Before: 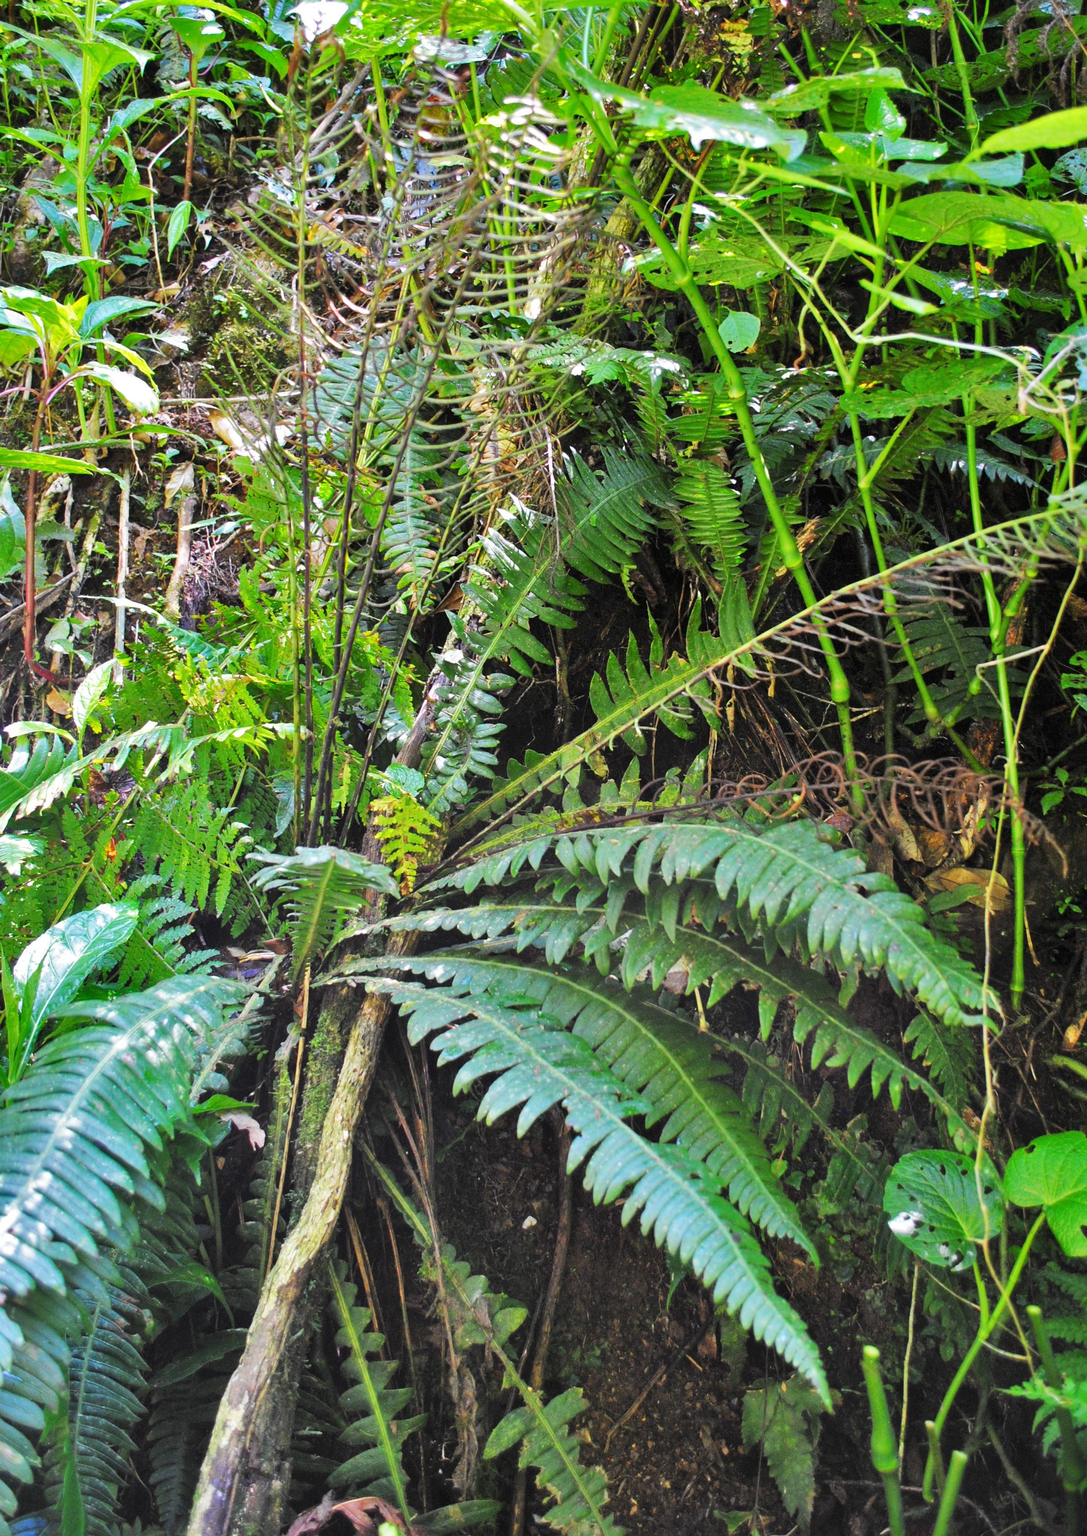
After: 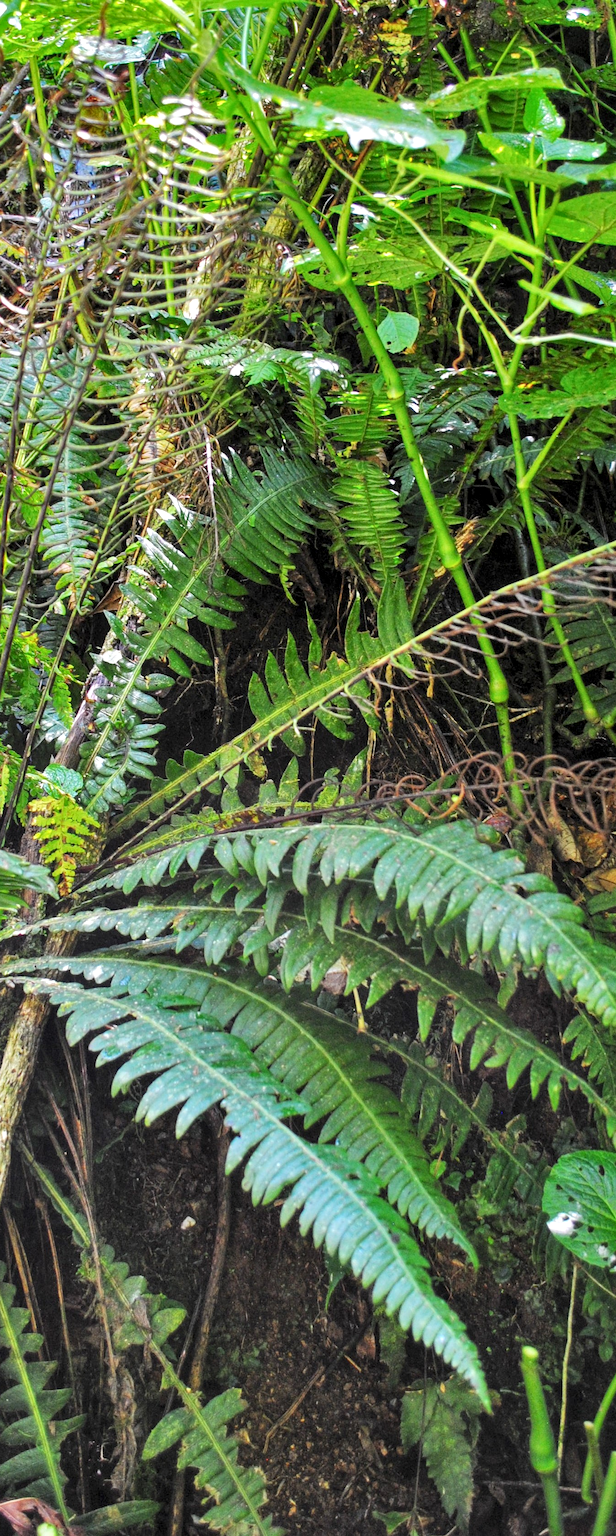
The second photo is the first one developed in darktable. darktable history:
crop: left 31.458%, top 0%, right 11.876%
local contrast: highlights 99%, shadows 86%, detail 160%, midtone range 0.2
